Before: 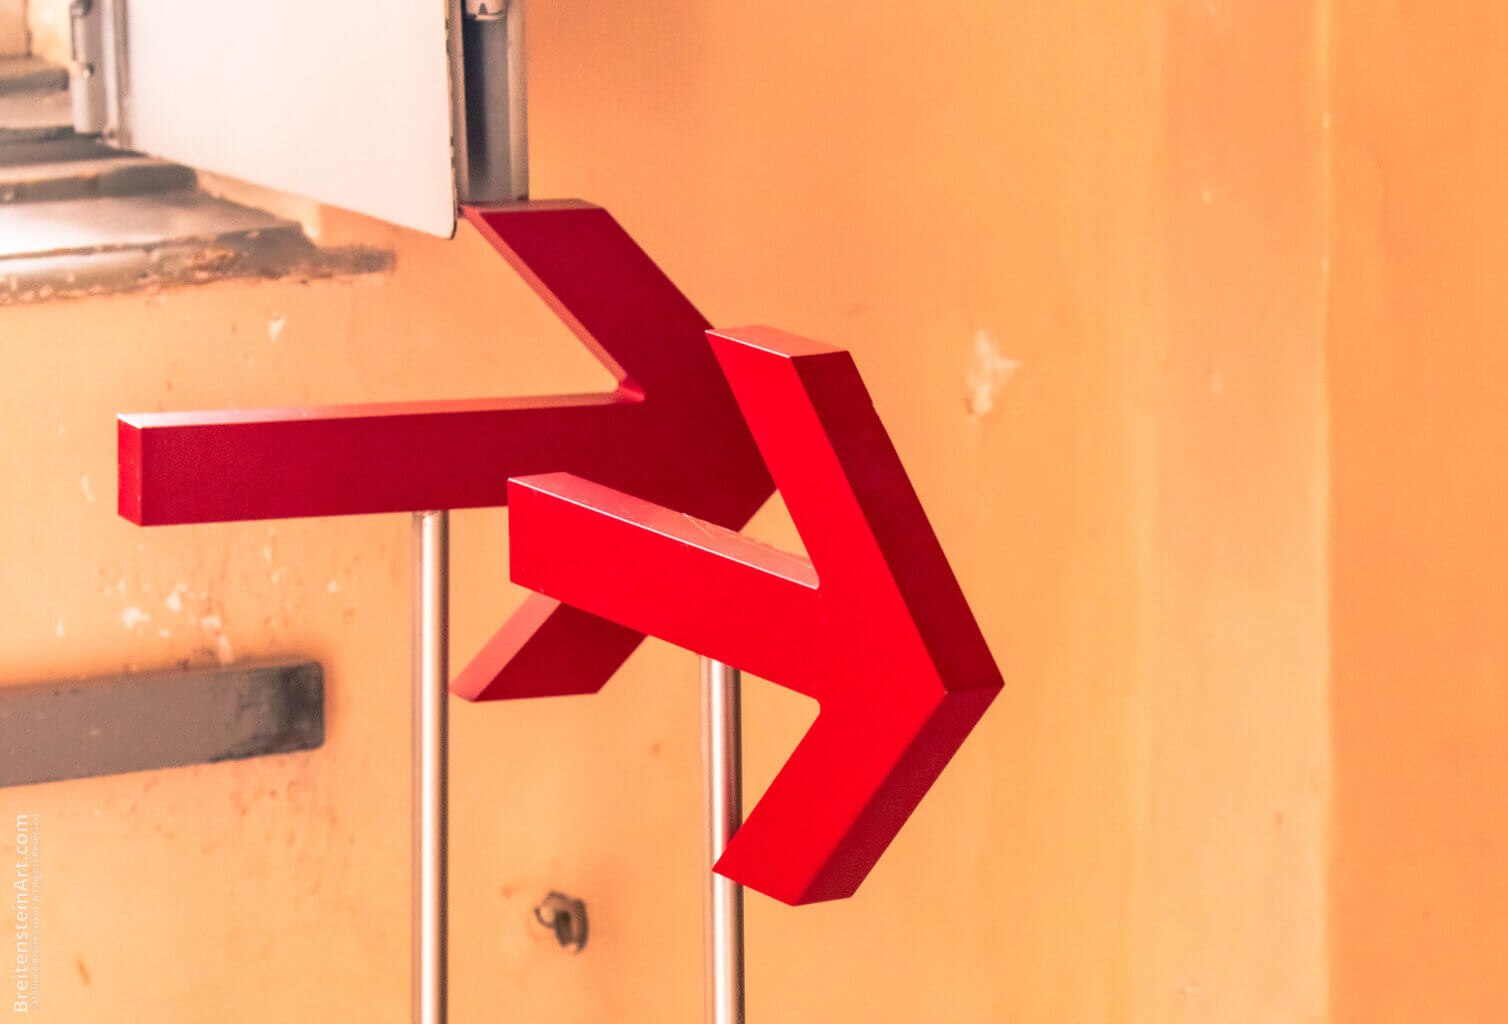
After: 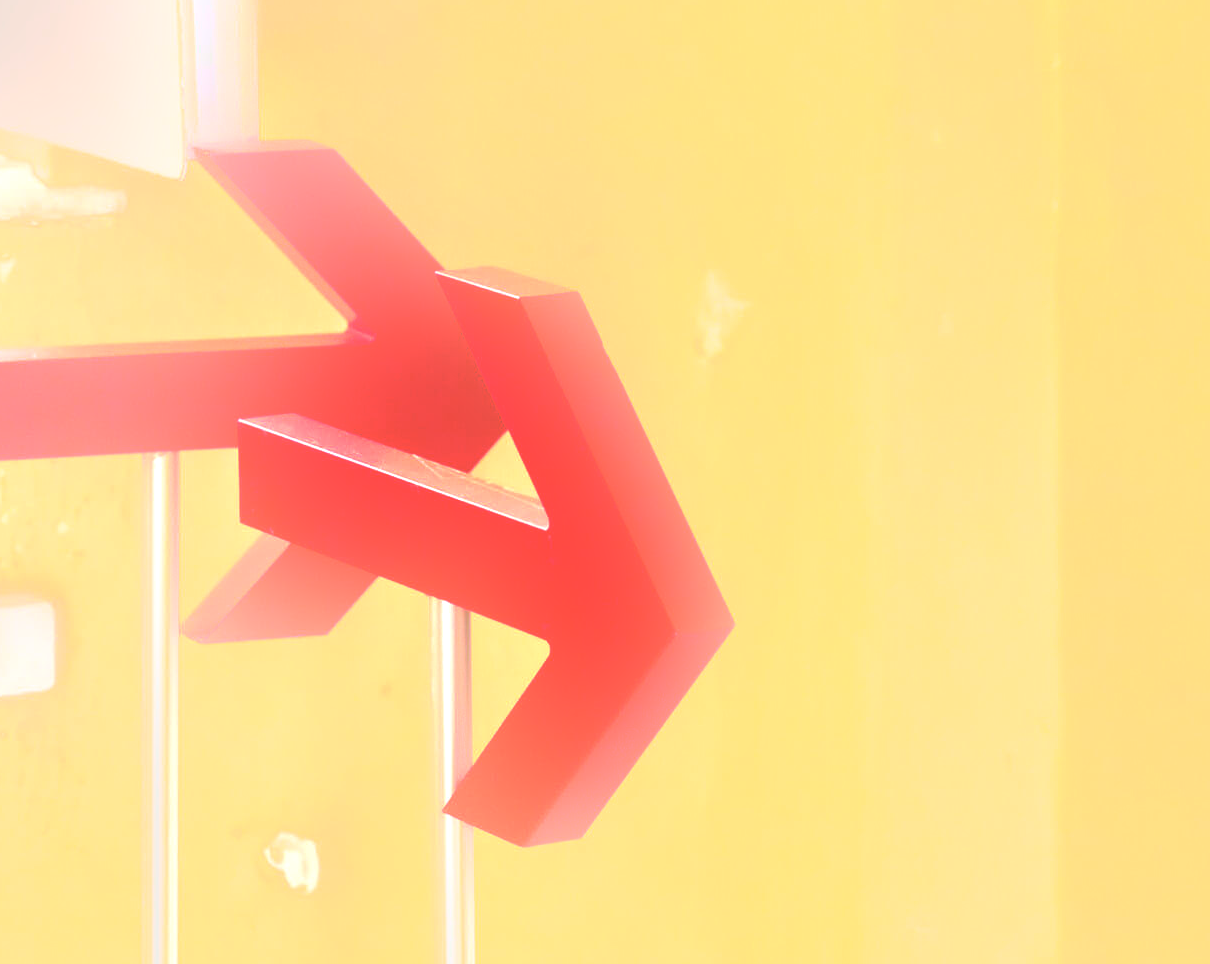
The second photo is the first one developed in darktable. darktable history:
crop and rotate: left 17.959%, top 5.771%, right 1.742%
exposure: black level correction -0.005, exposure 1 EV, compensate highlight preservation false
bloom: on, module defaults
